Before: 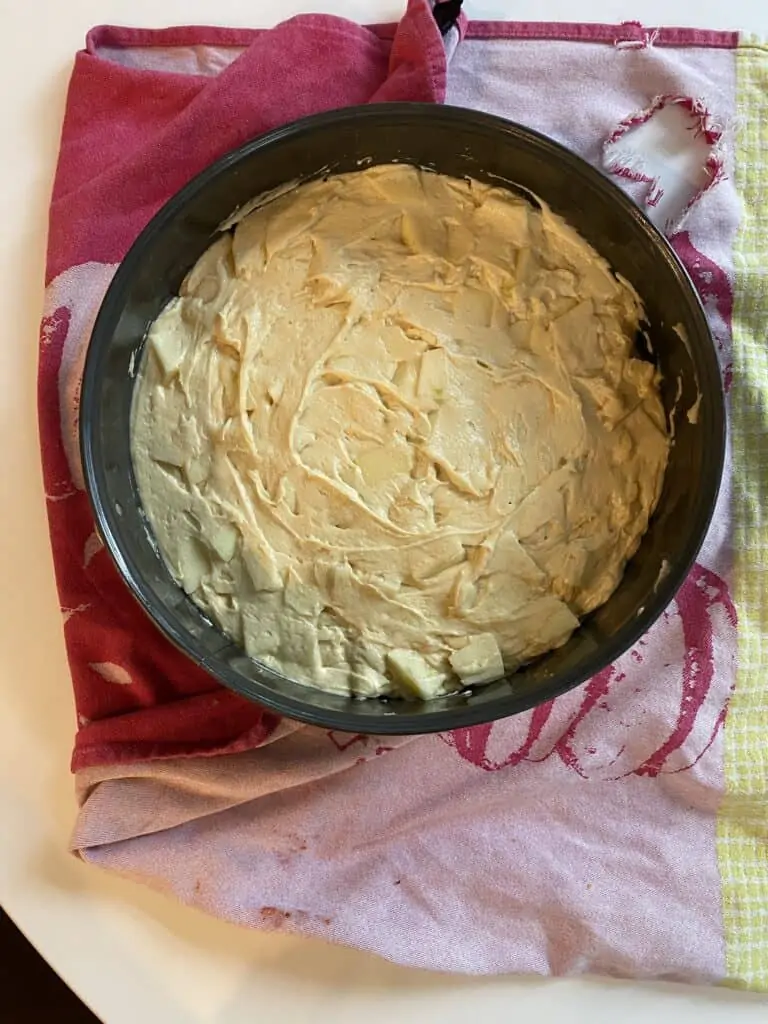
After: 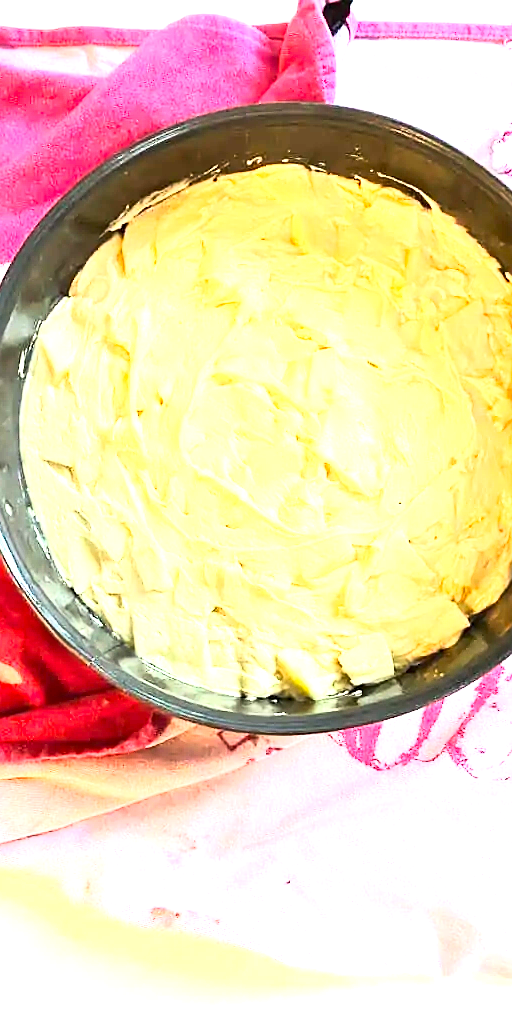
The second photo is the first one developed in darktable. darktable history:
crop and rotate: left 14.421%, right 18.877%
tone equalizer: -8 EV -0.77 EV, -7 EV -0.693 EV, -6 EV -0.566 EV, -5 EV -0.4 EV, -3 EV 0.376 EV, -2 EV 0.6 EV, -1 EV 0.699 EV, +0 EV 0.77 EV, edges refinement/feathering 500, mask exposure compensation -1.57 EV, preserve details no
exposure: black level correction 0, exposure 1.878 EV, compensate highlight preservation false
sharpen: radius 0.972, amount 0.602
base curve: curves: ch0 [(0, 0) (0.557, 0.834) (1, 1)]
